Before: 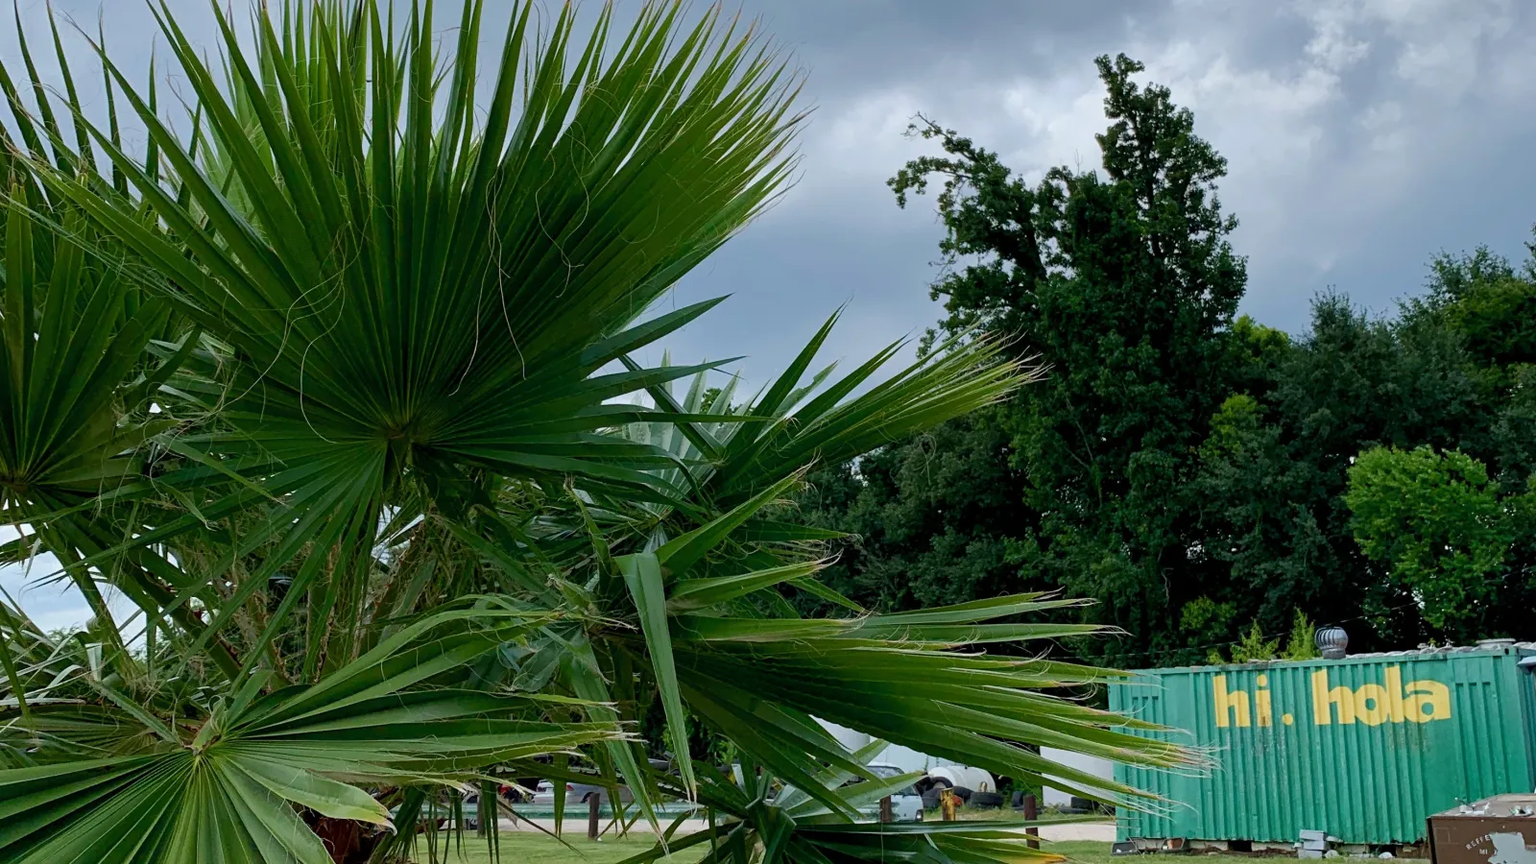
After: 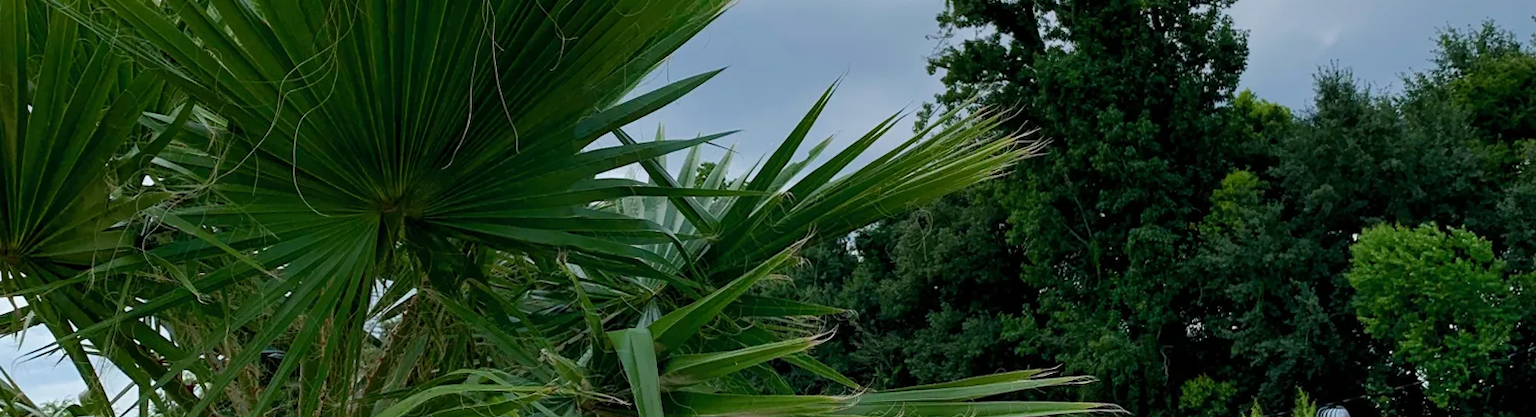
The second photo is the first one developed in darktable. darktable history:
rotate and perspective: rotation 0.192°, lens shift (horizontal) -0.015, crop left 0.005, crop right 0.996, crop top 0.006, crop bottom 0.99
crop and rotate: top 26.056%, bottom 25.543%
